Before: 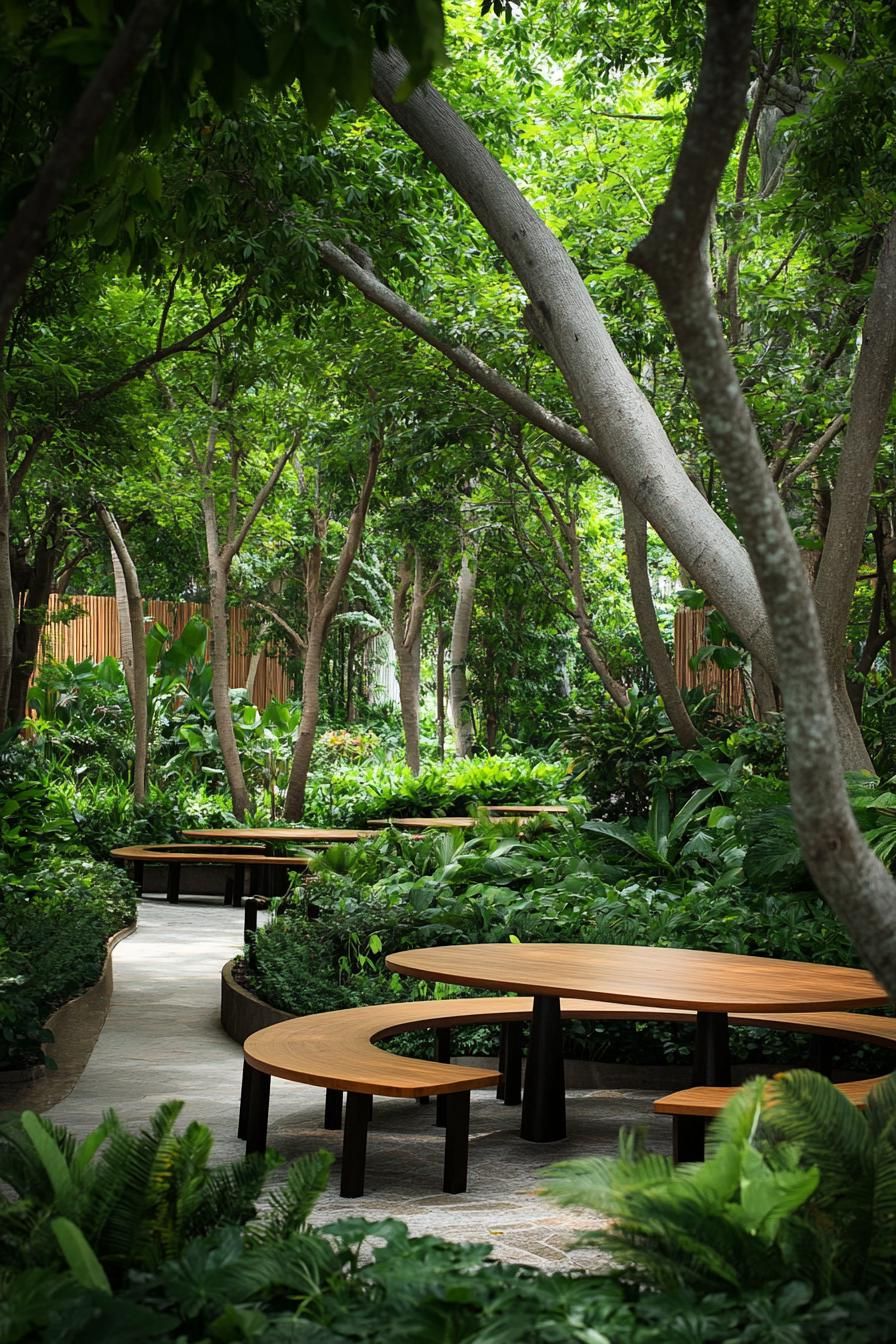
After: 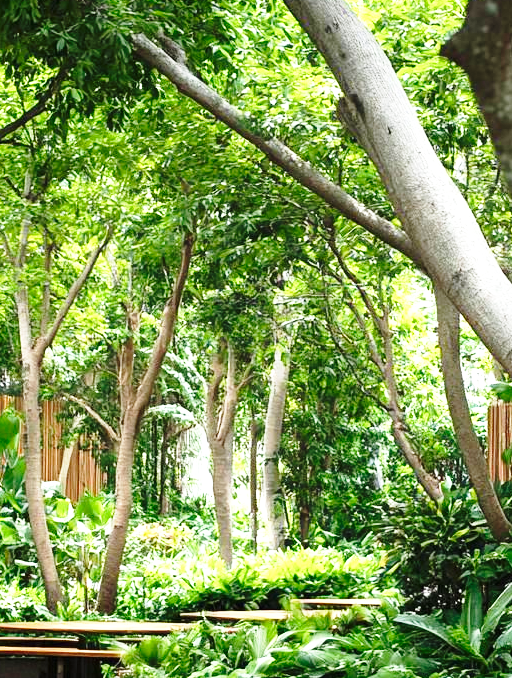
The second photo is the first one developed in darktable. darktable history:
crop: left 20.932%, top 15.471%, right 21.848%, bottom 34.081%
exposure: black level correction 0, exposure 0.9 EV, compensate highlight preservation false
base curve: curves: ch0 [(0, 0) (0.028, 0.03) (0.121, 0.232) (0.46, 0.748) (0.859, 0.968) (1, 1)], preserve colors none
